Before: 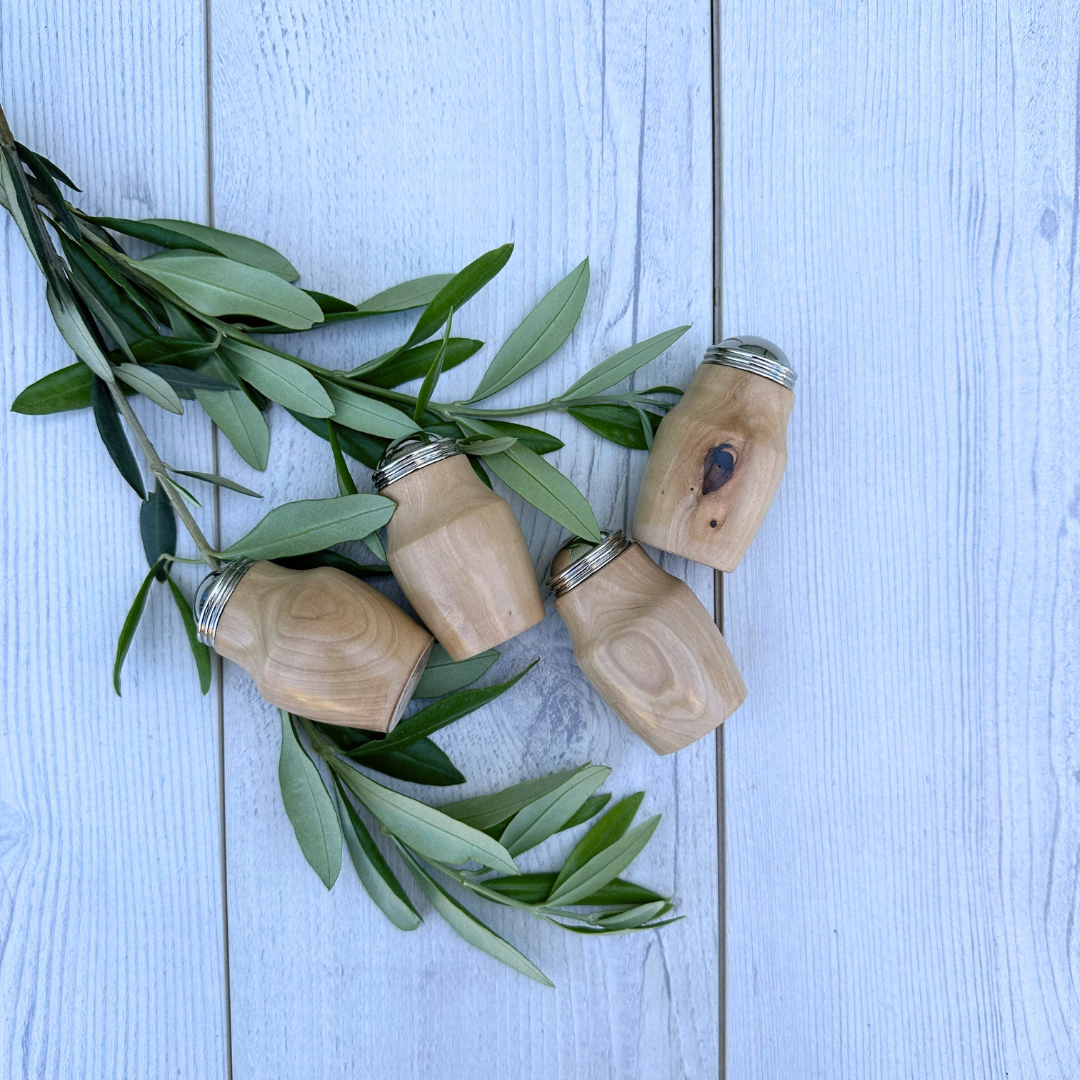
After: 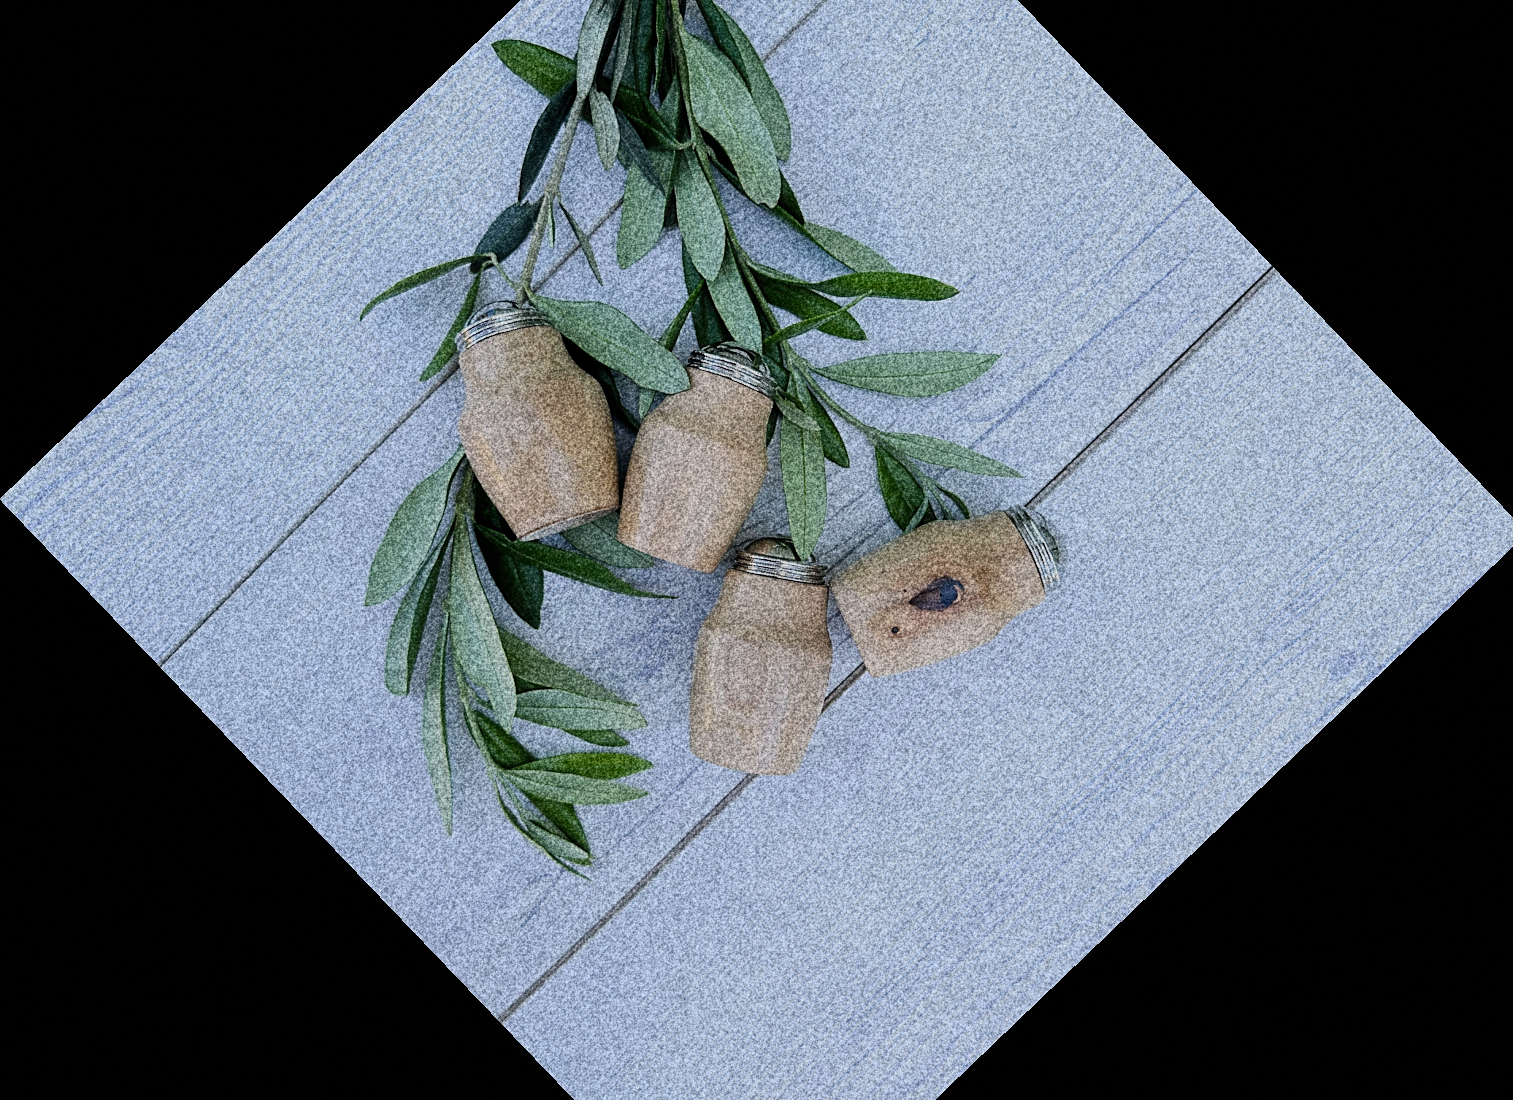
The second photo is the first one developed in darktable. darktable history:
grain: coarseness 30.02 ISO, strength 100%
haze removal: strength -0.05
crop and rotate: angle -46.26°, top 16.234%, right 0.912%, bottom 11.704%
sharpen: on, module defaults
filmic rgb: black relative exposure -7.32 EV, white relative exposure 5.09 EV, hardness 3.2
